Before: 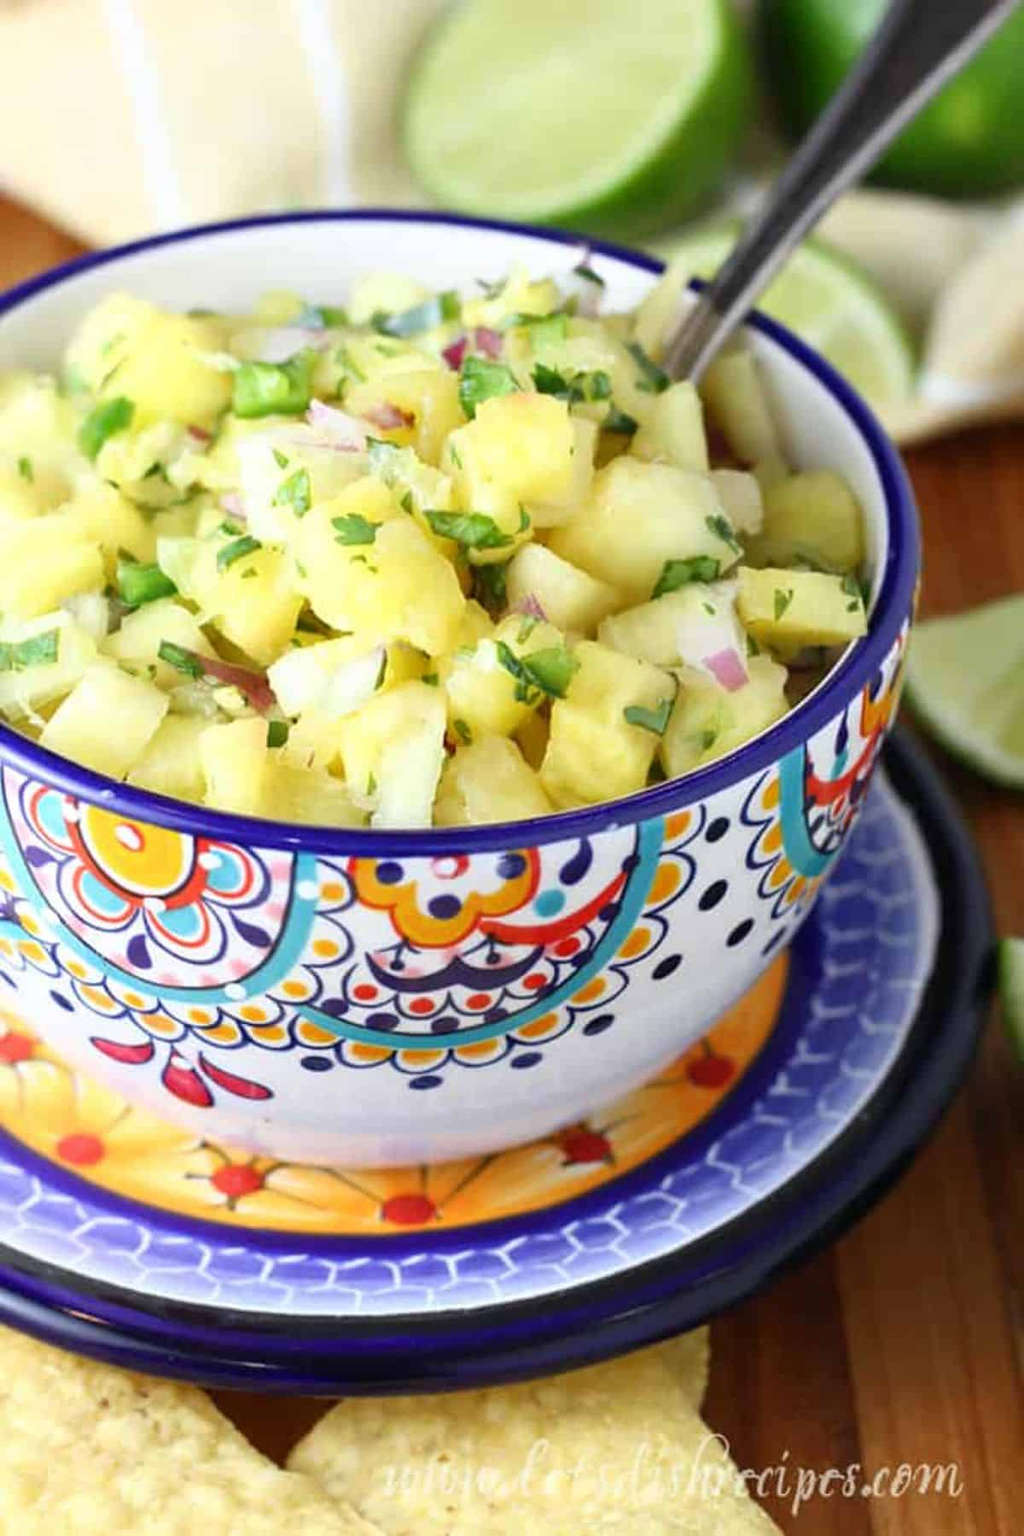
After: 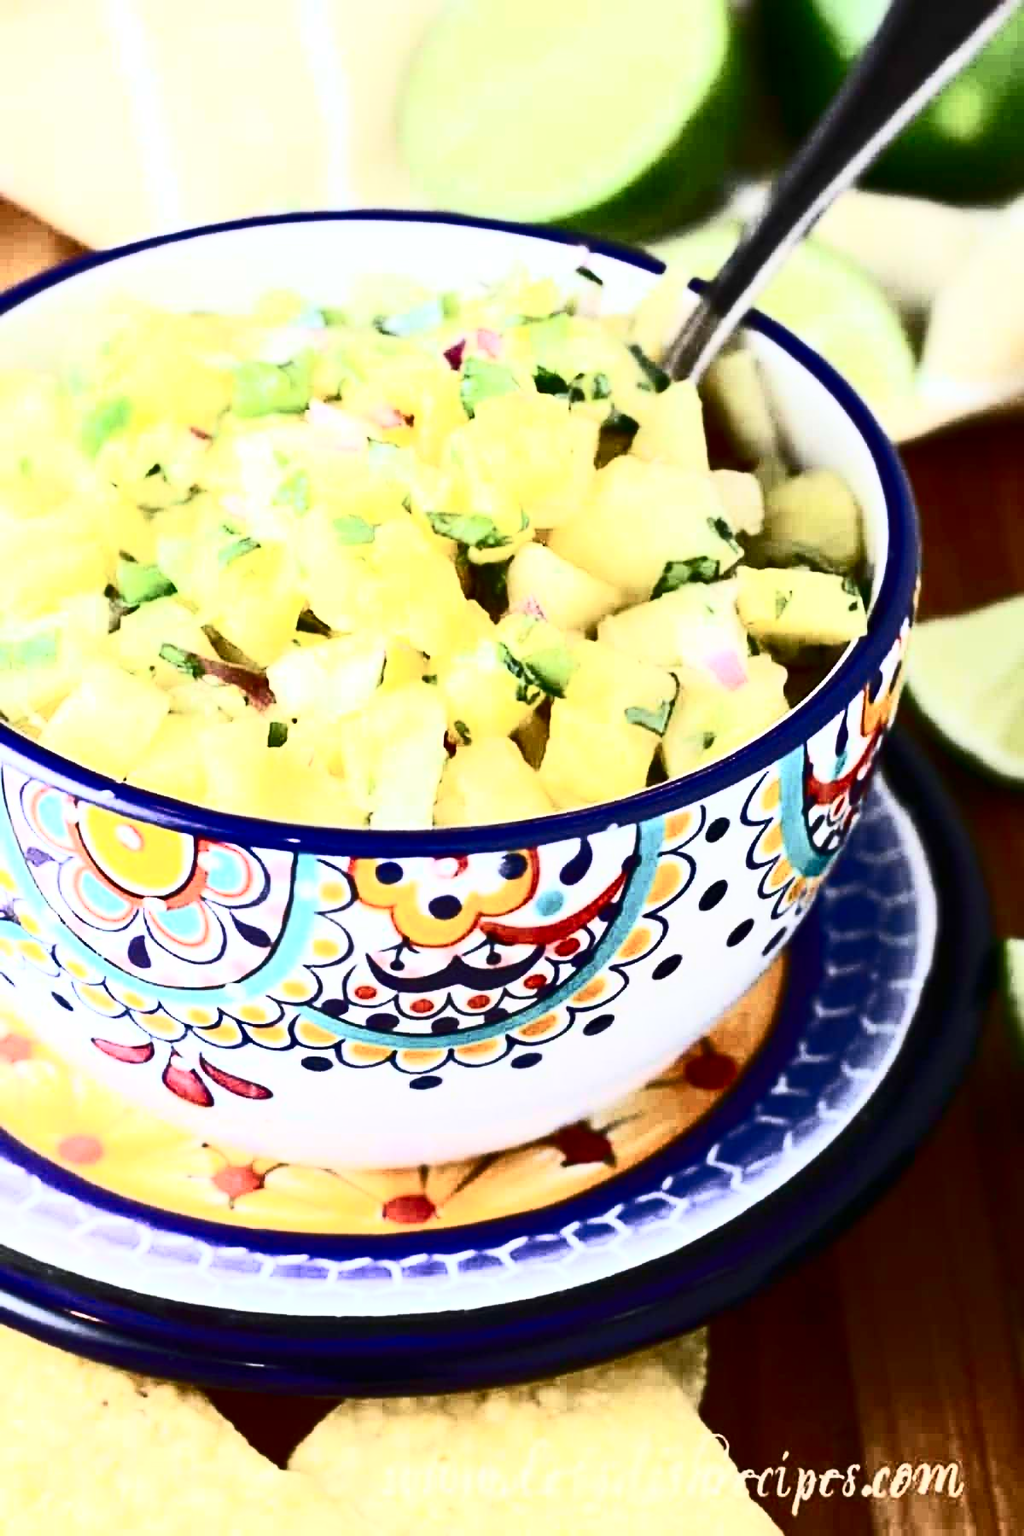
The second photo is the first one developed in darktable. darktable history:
contrast brightness saturation: contrast 0.93, brightness 0.2
